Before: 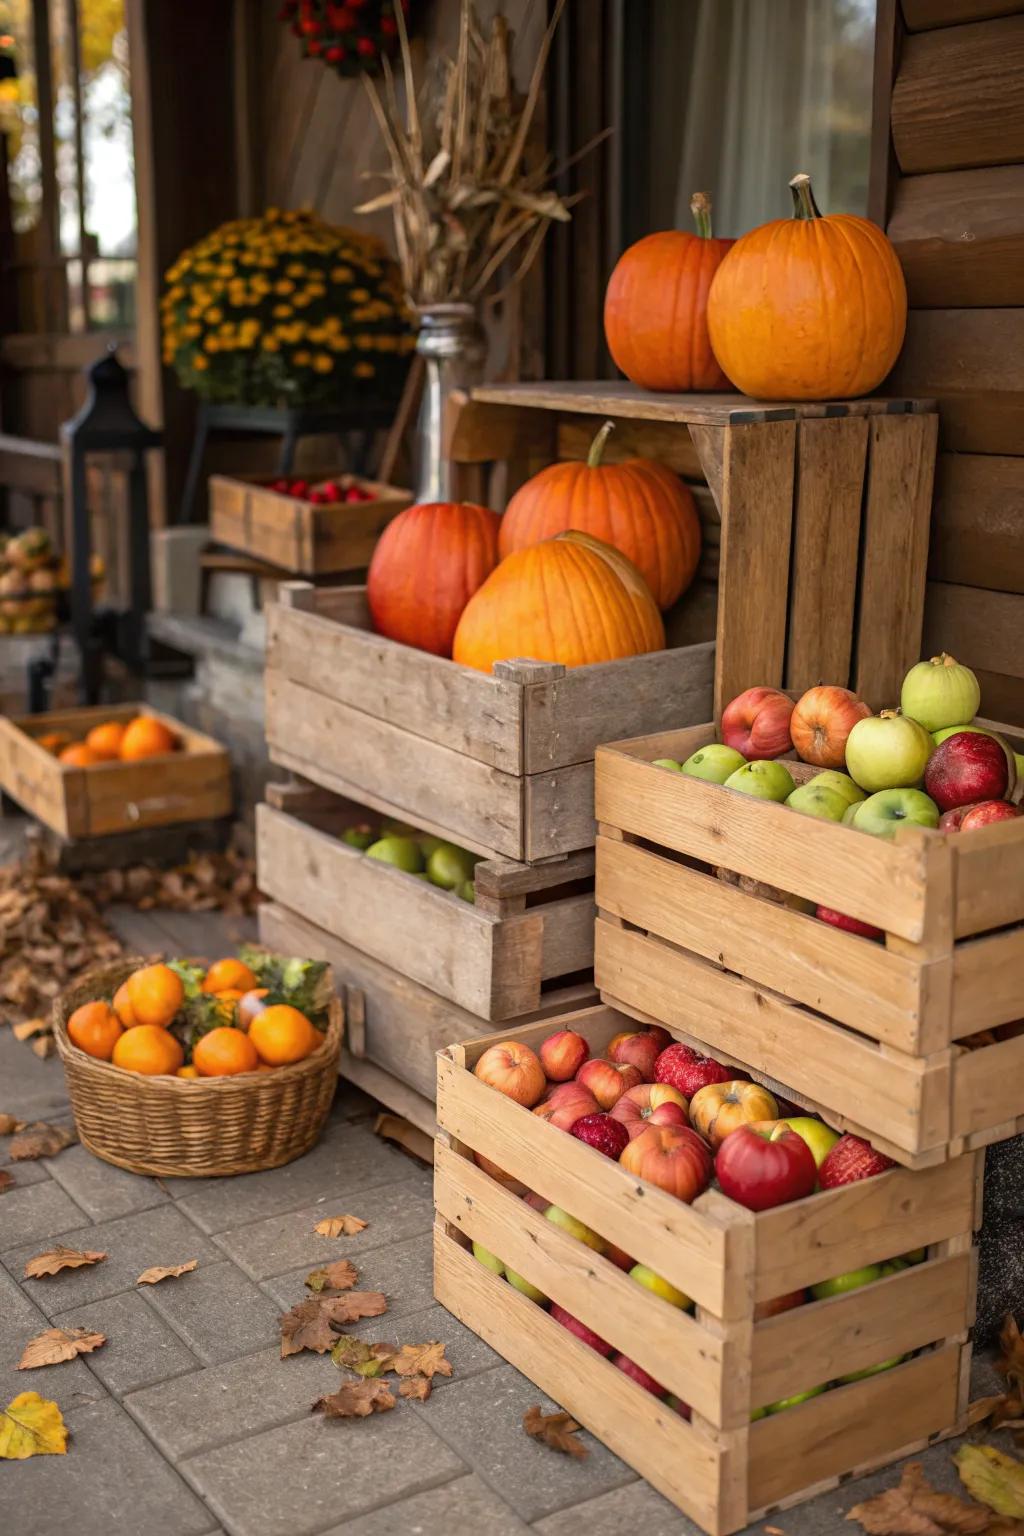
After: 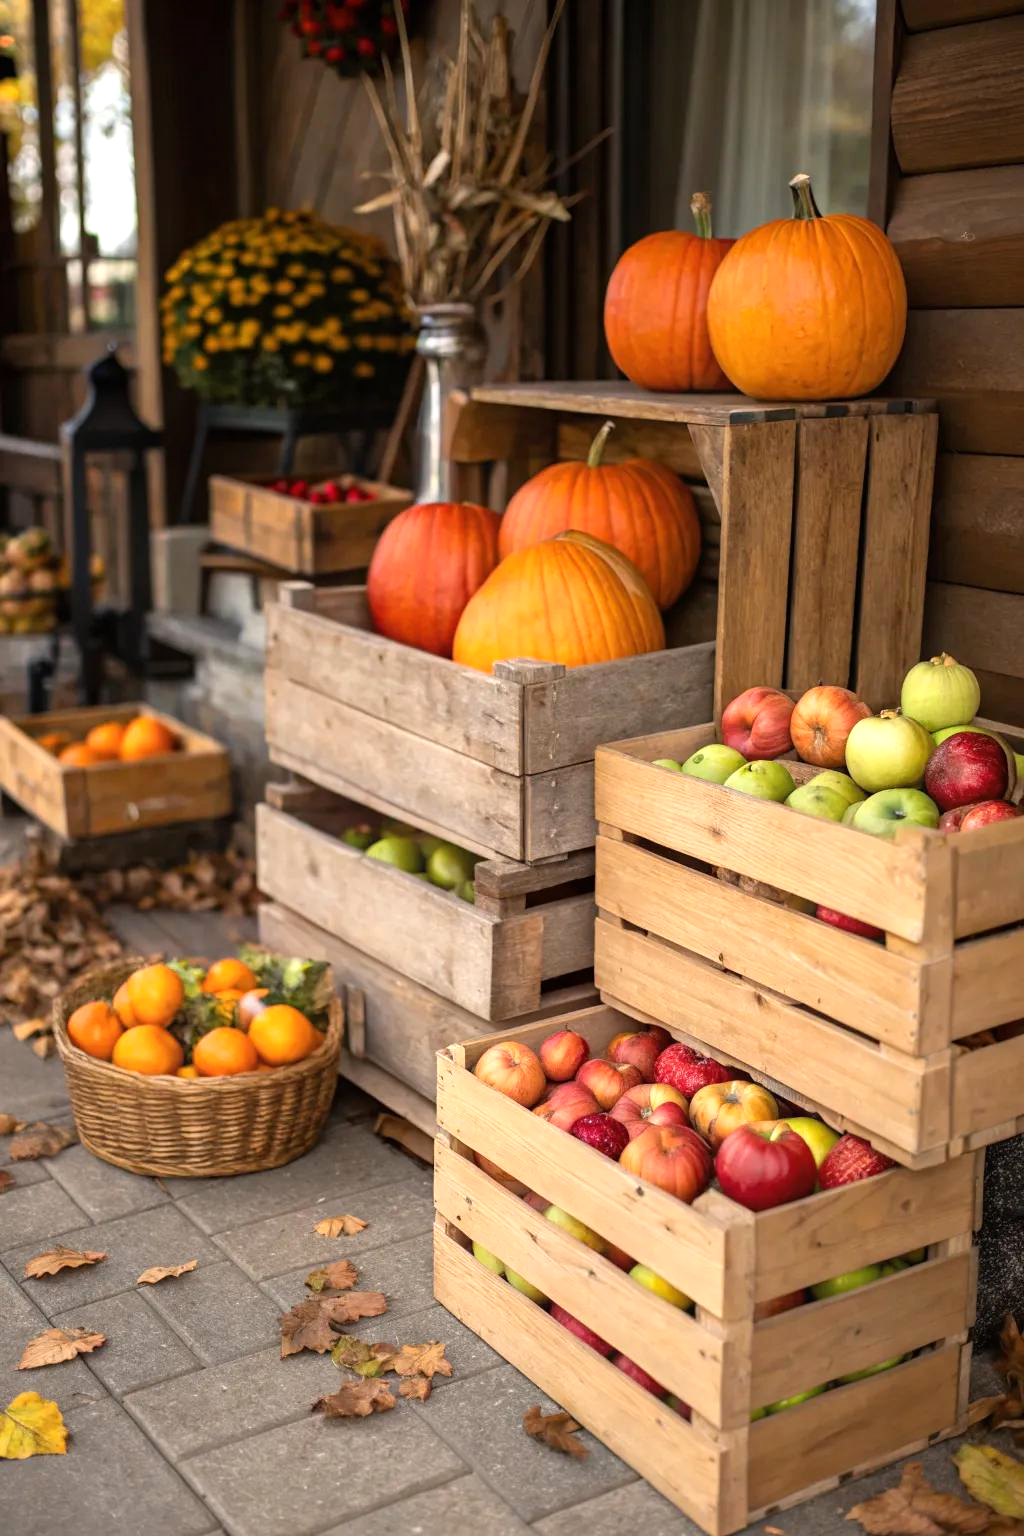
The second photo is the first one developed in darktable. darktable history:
tone equalizer: -8 EV -0.447 EV, -7 EV -0.364 EV, -6 EV -0.312 EV, -5 EV -0.198 EV, -3 EV 0.216 EV, -2 EV 0.313 EV, -1 EV 0.412 EV, +0 EV 0.424 EV
